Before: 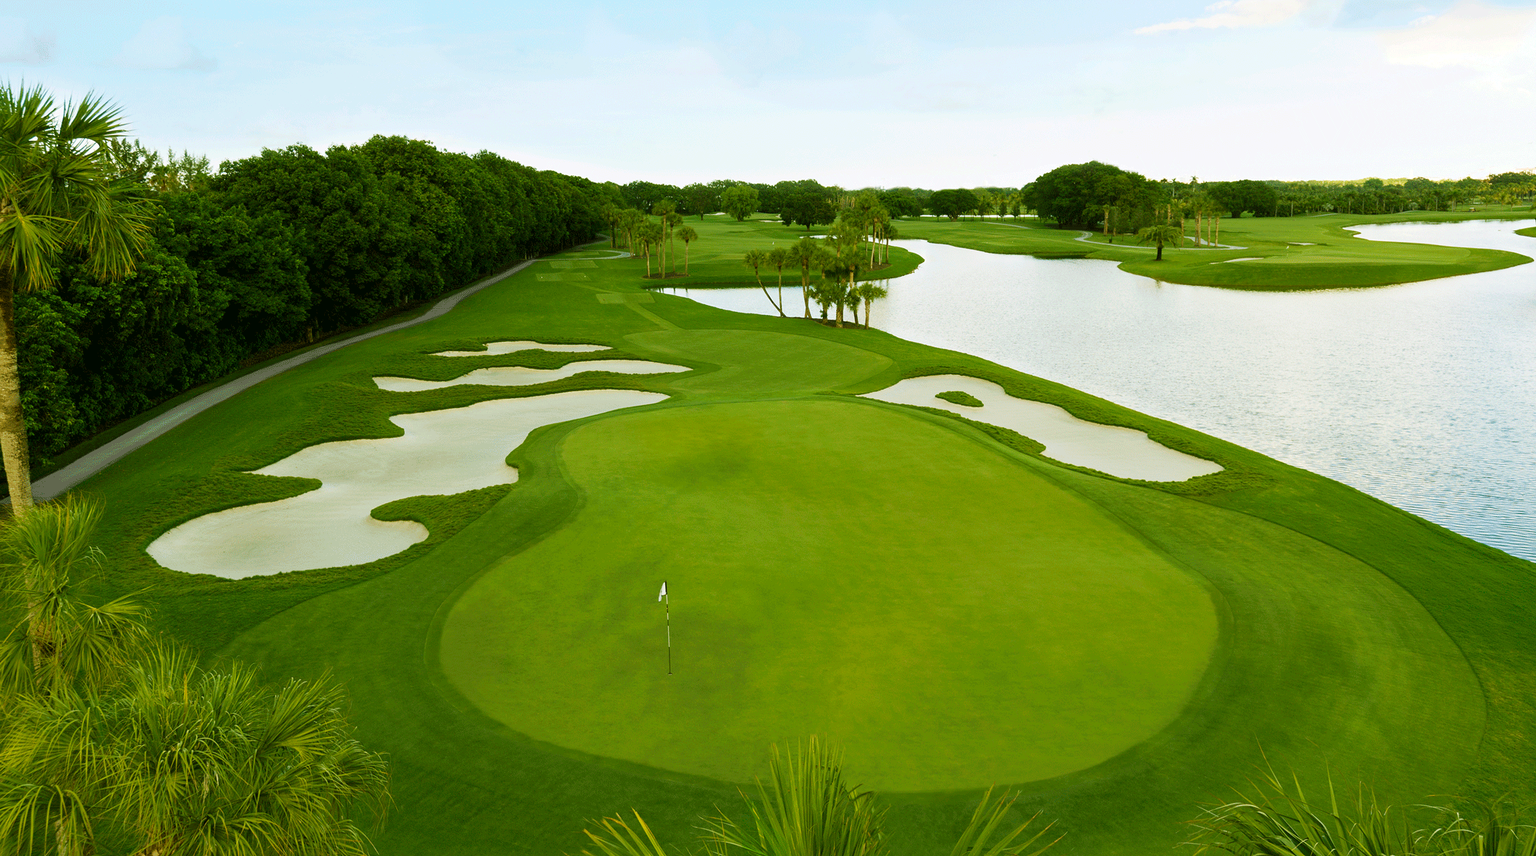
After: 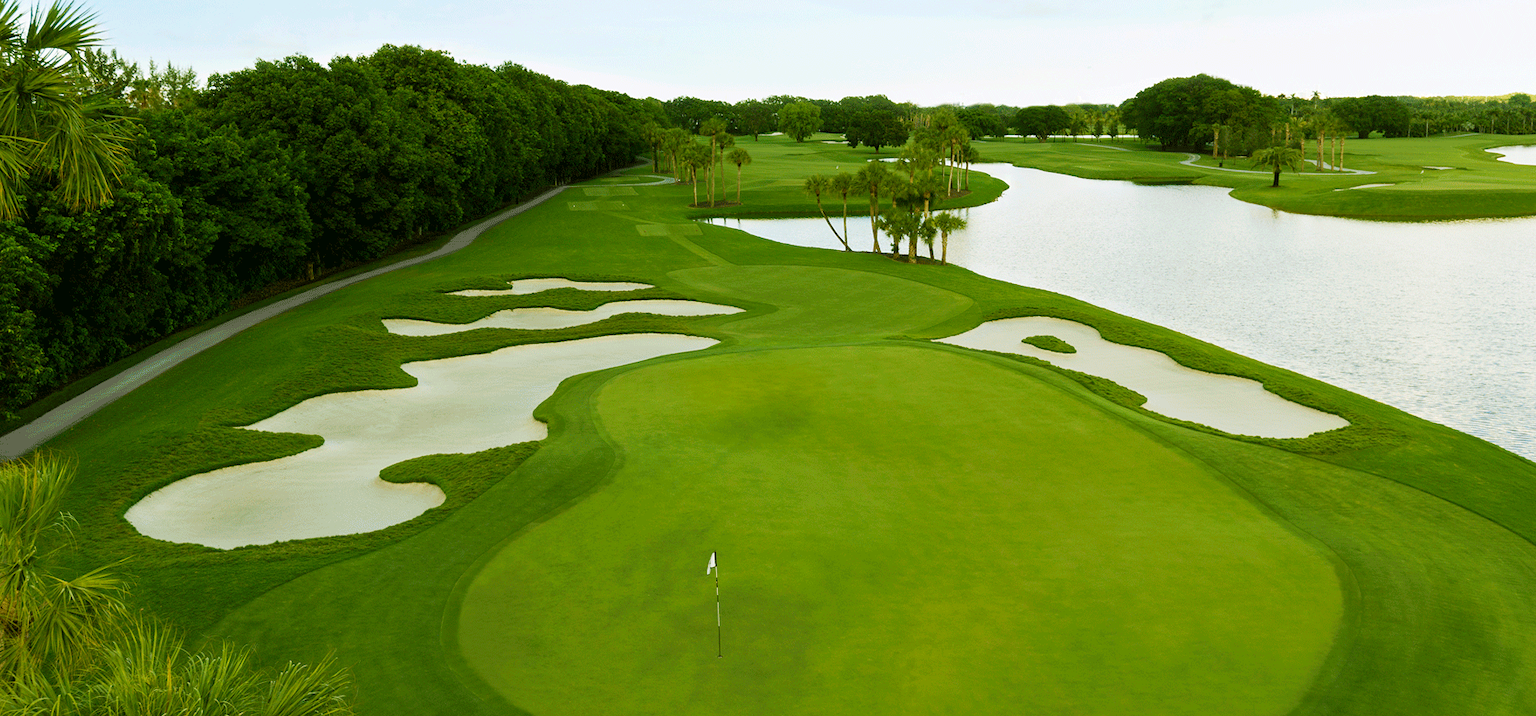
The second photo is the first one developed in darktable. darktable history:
crop and rotate: left 2.425%, top 11.305%, right 9.6%, bottom 15.08%
white balance: emerald 1
